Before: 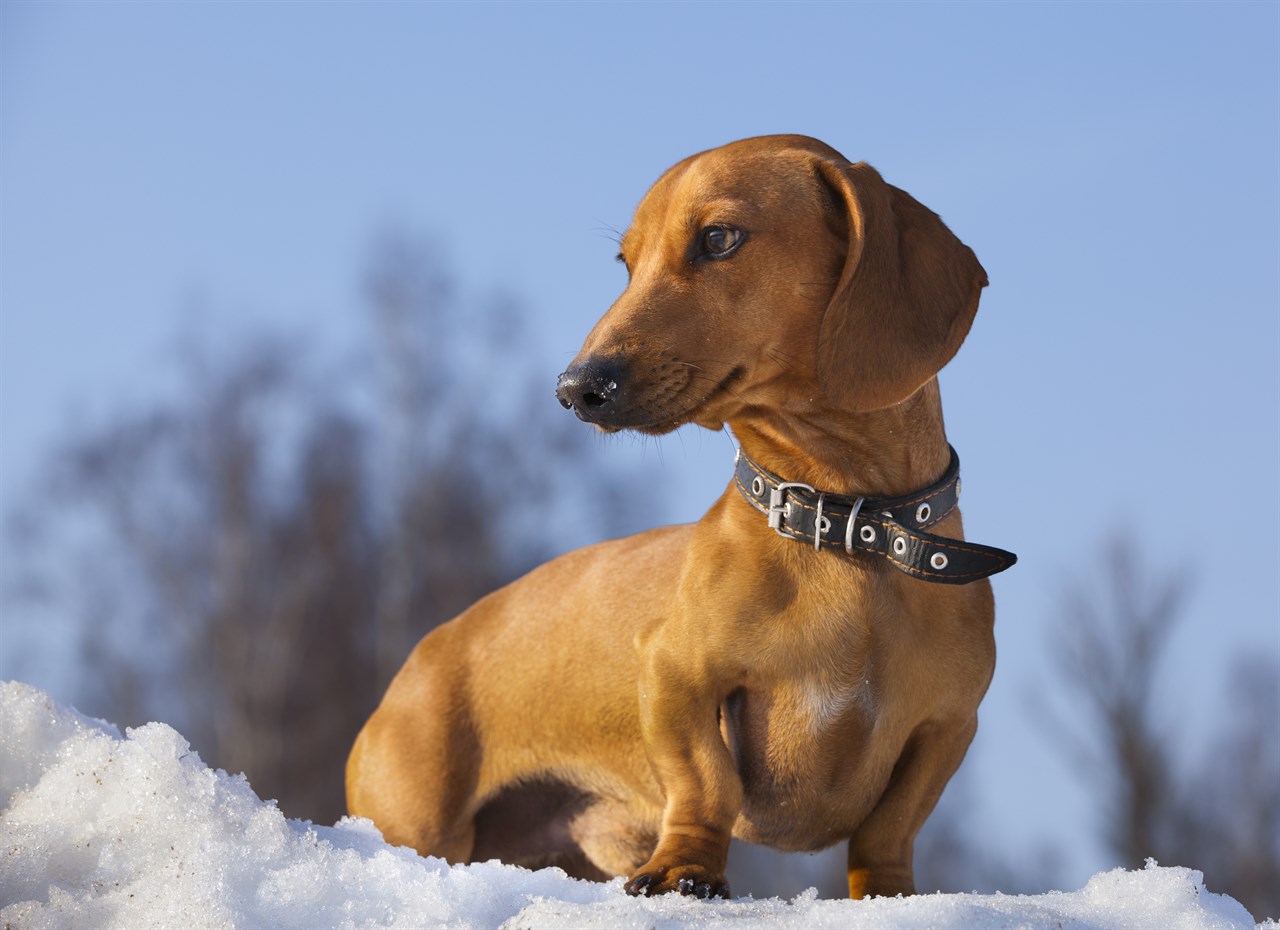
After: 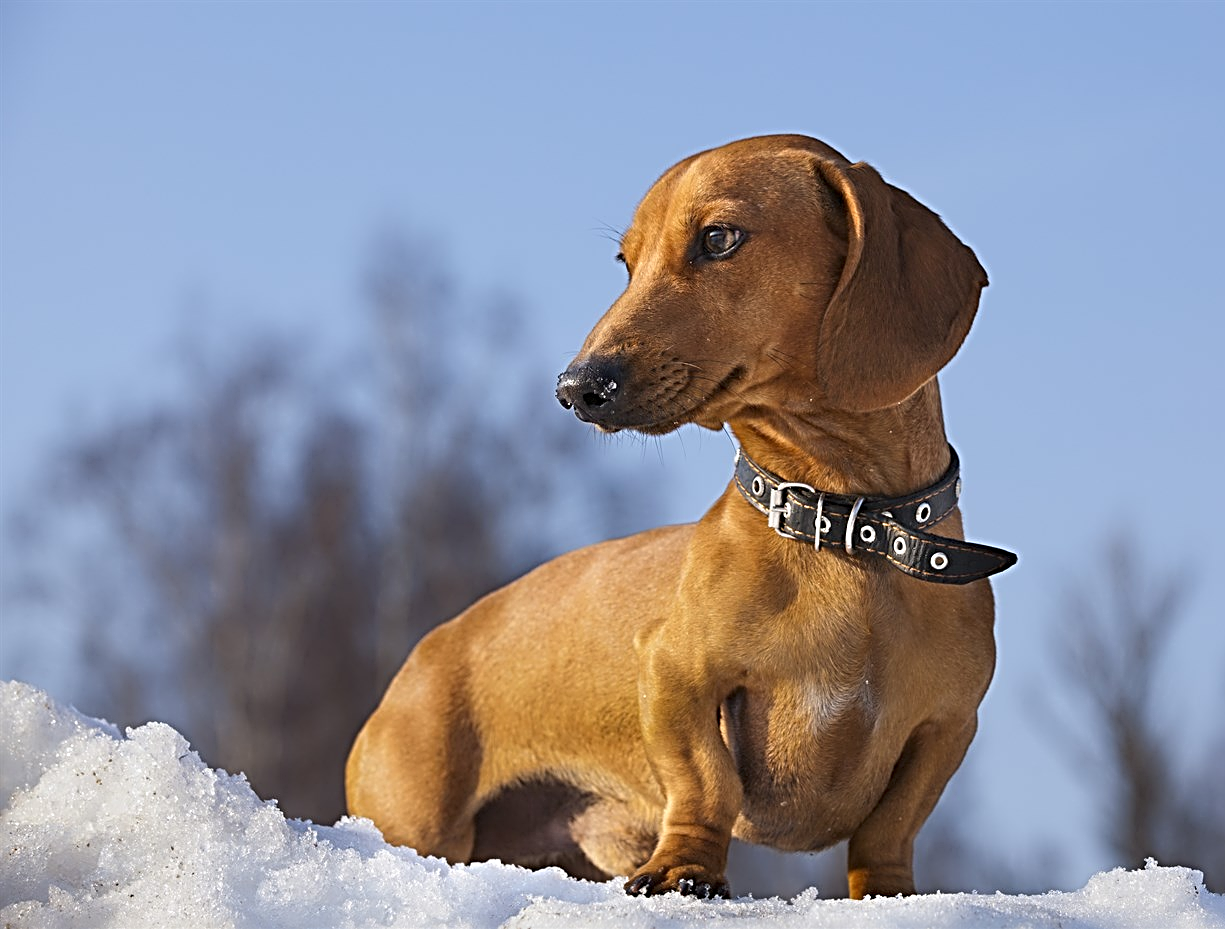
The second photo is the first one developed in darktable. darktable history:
sharpen: radius 3.667, amount 0.921
crop: right 4.239%, bottom 0.05%
